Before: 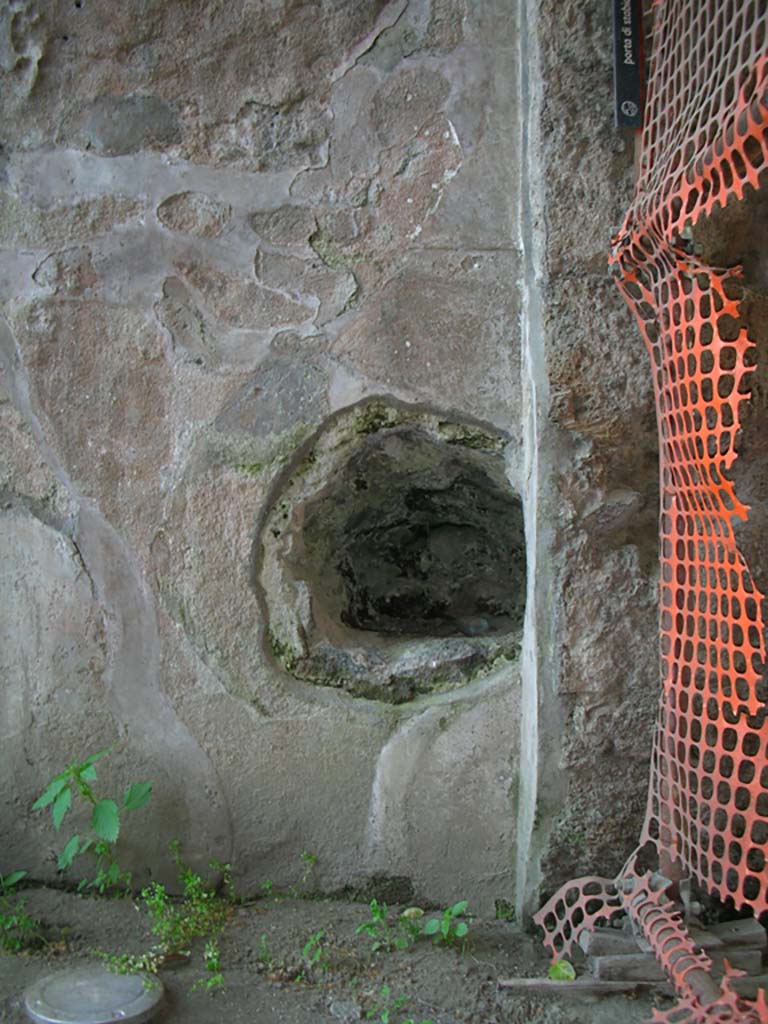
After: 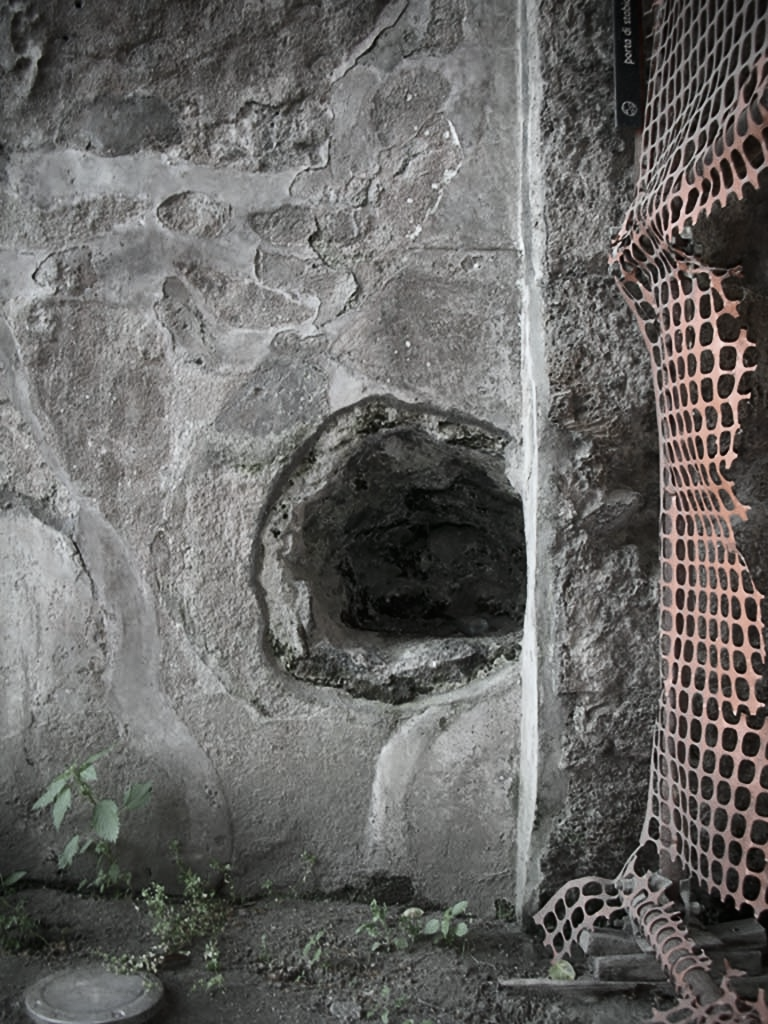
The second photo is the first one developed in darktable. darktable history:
vignetting: brightness -0.568, saturation 0.003
color correction: highlights b* 0.063, saturation 0.296
contrast brightness saturation: contrast 0.282
